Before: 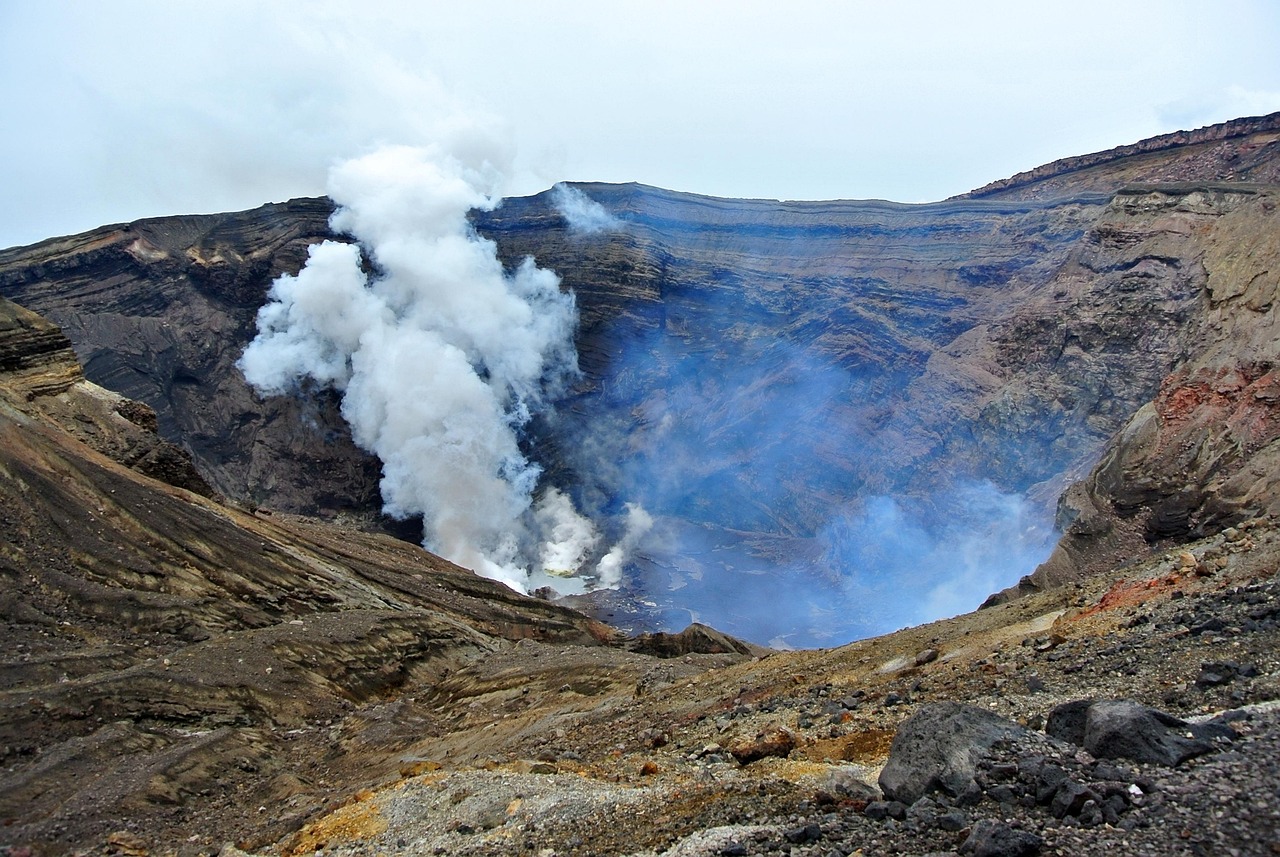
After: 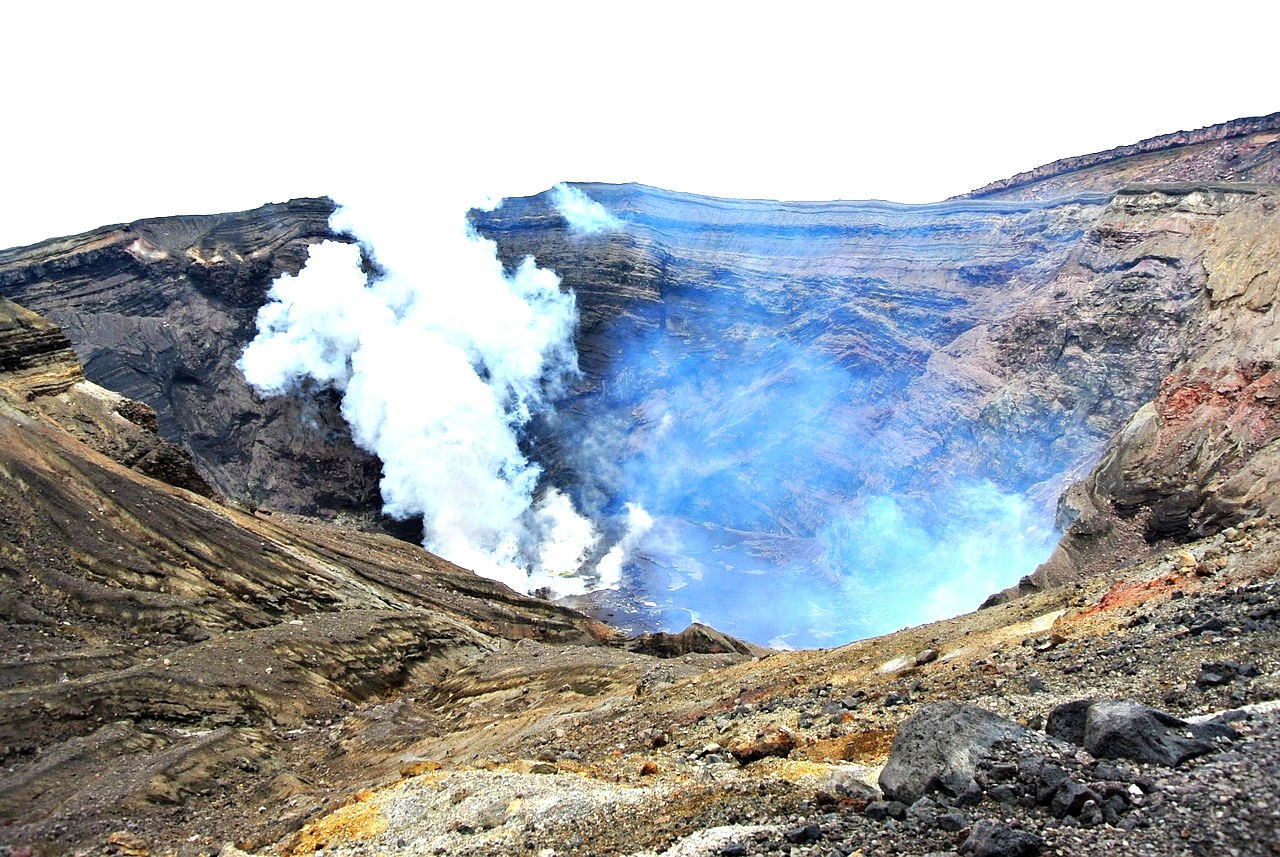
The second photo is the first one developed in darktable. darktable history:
exposure: black level correction 0, exposure 0.5 EV, compensate highlight preservation false
tone equalizer: -8 EV -0.773 EV, -7 EV -0.707 EV, -6 EV -0.569 EV, -5 EV -0.422 EV, -3 EV 0.373 EV, -2 EV 0.6 EV, -1 EV 0.699 EV, +0 EV 0.743 EV
